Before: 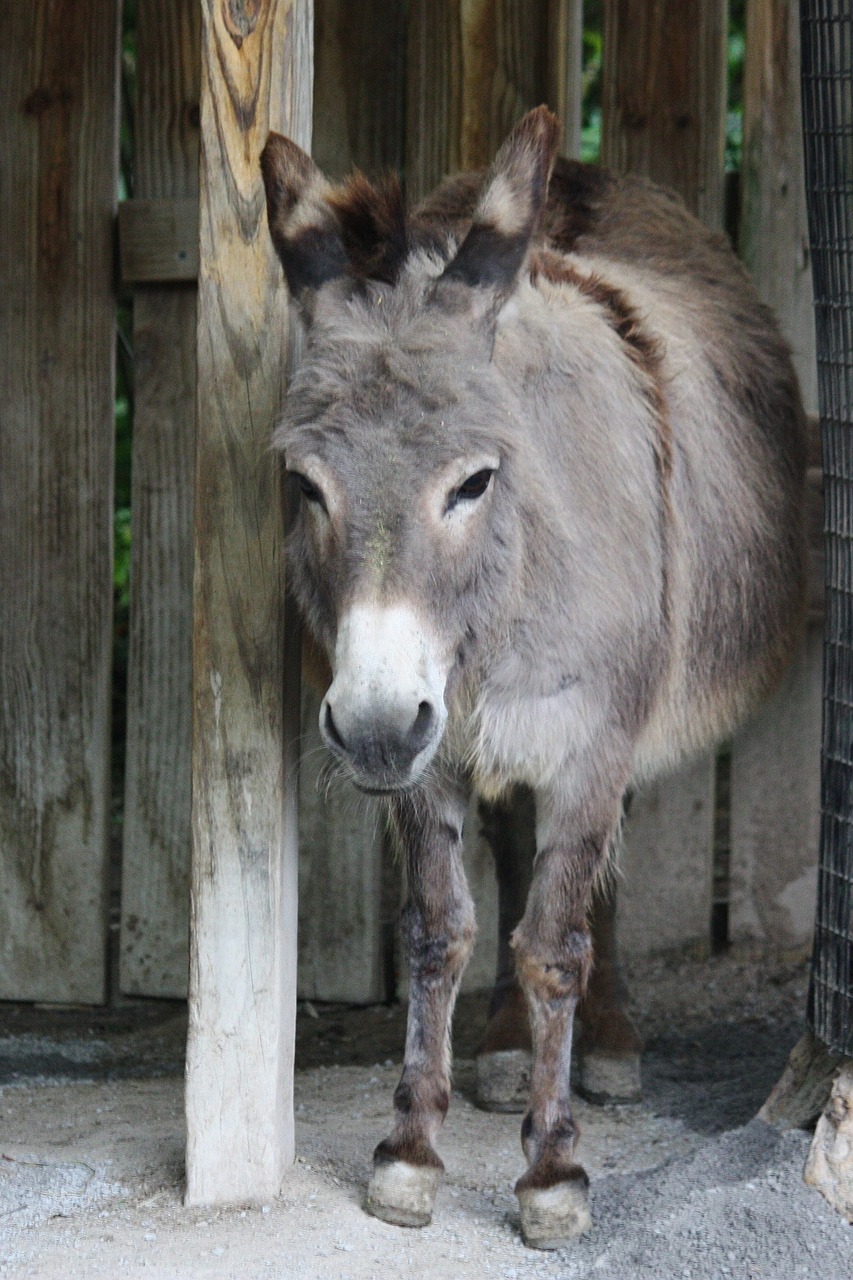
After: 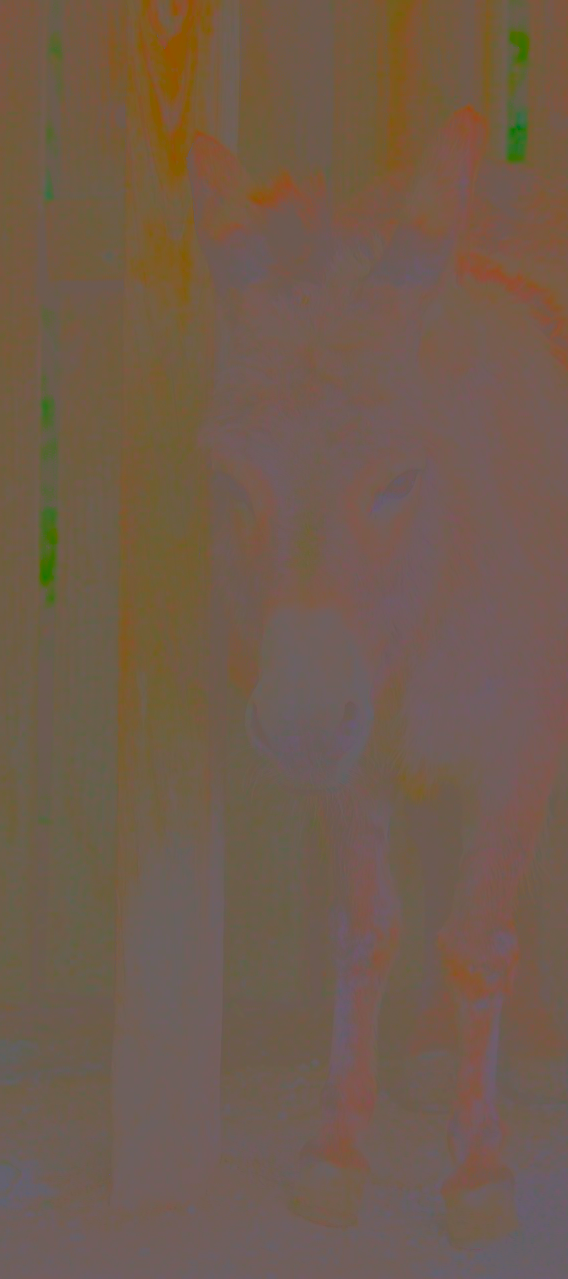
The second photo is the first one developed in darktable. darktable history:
sharpen: radius 1.424, amount 1.237, threshold 0.744
shadows and highlights: on, module defaults
crop and rotate: left 8.727%, right 24.614%
filmic rgb: black relative exposure -7.65 EV, white relative exposure 4.56 EV, threshold 5.98 EV, hardness 3.61, contrast 1.058, preserve chrominance max RGB, color science v6 (2022), contrast in shadows safe, contrast in highlights safe, enable highlight reconstruction true
color correction: highlights a* 17.76, highlights b* 18.79
contrast brightness saturation: contrast -0.971, brightness -0.17, saturation 0.739
